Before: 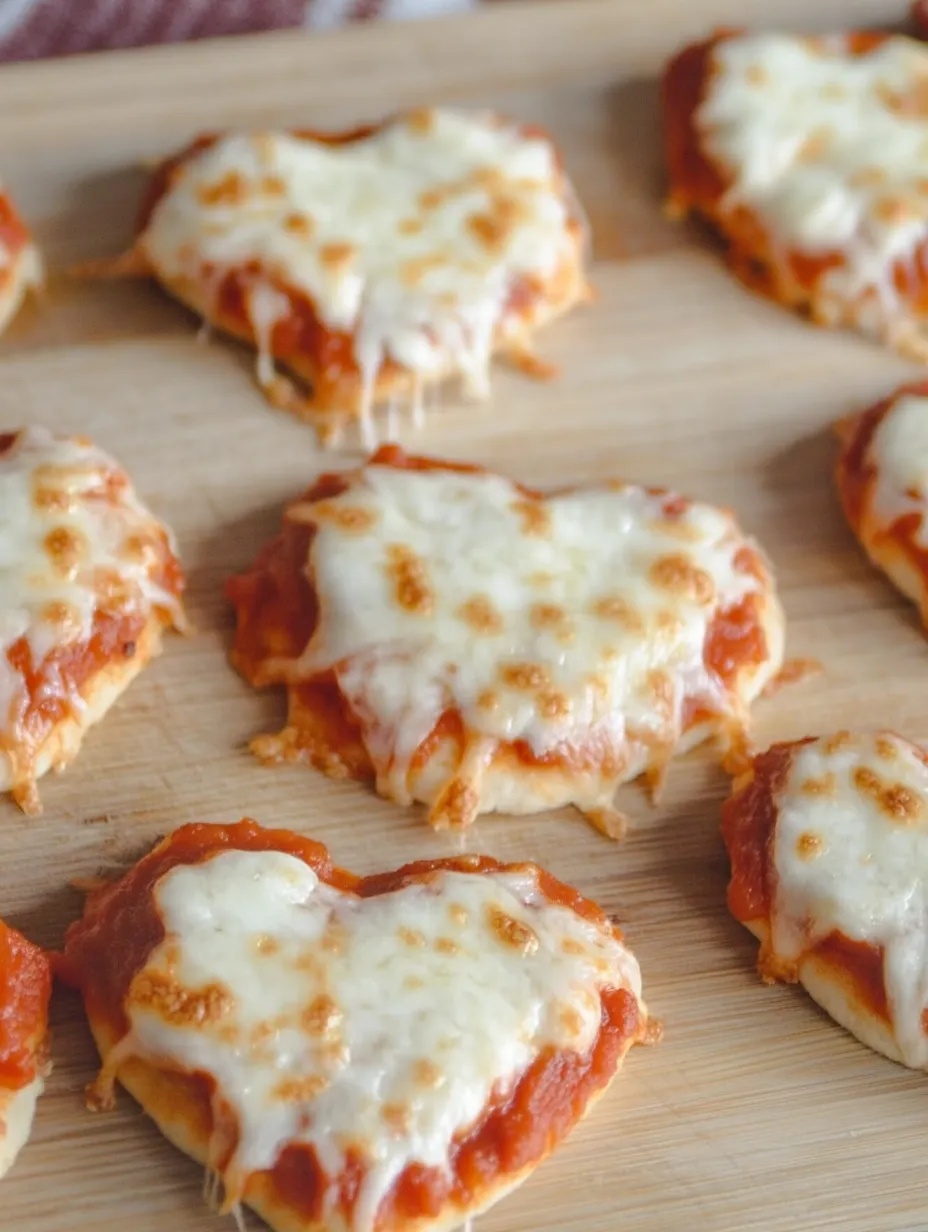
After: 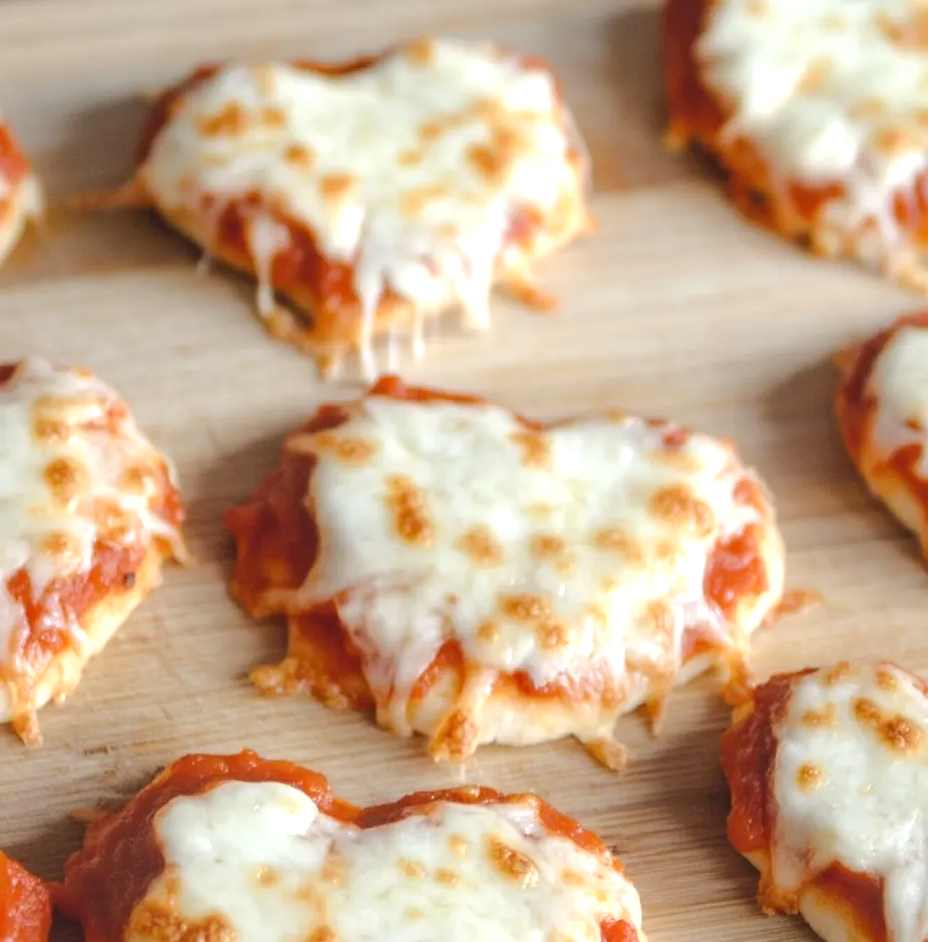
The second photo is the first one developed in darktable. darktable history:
crop: top 5.666%, bottom 17.832%
tone equalizer: -8 EV -0.444 EV, -7 EV -0.363 EV, -6 EV -0.365 EV, -5 EV -0.237 EV, -3 EV 0.229 EV, -2 EV 0.324 EV, -1 EV 0.396 EV, +0 EV 0.431 EV
